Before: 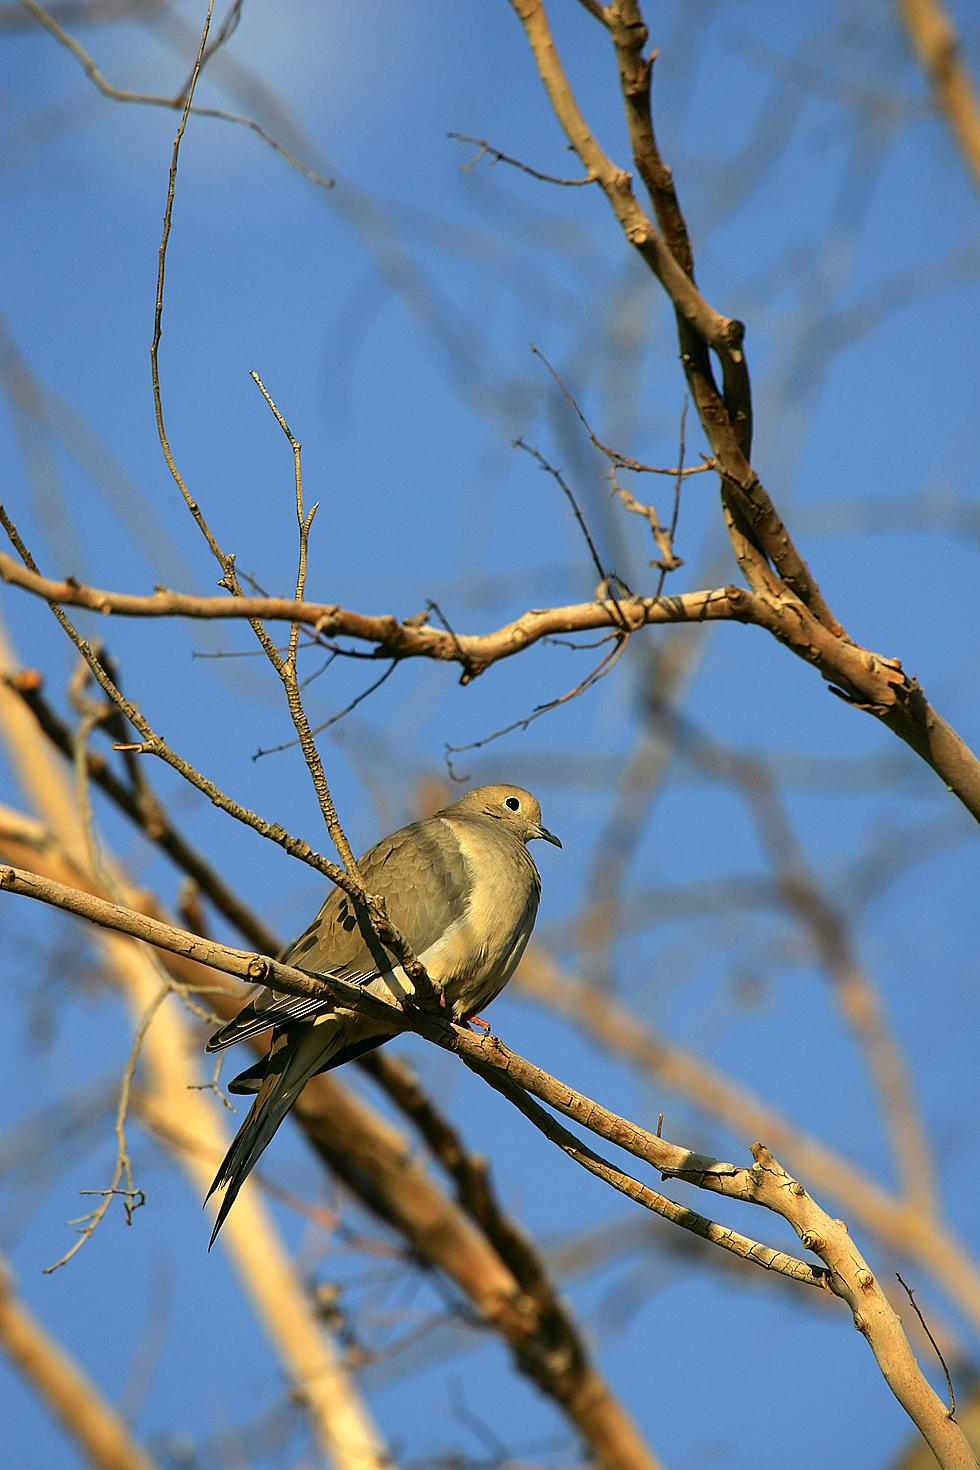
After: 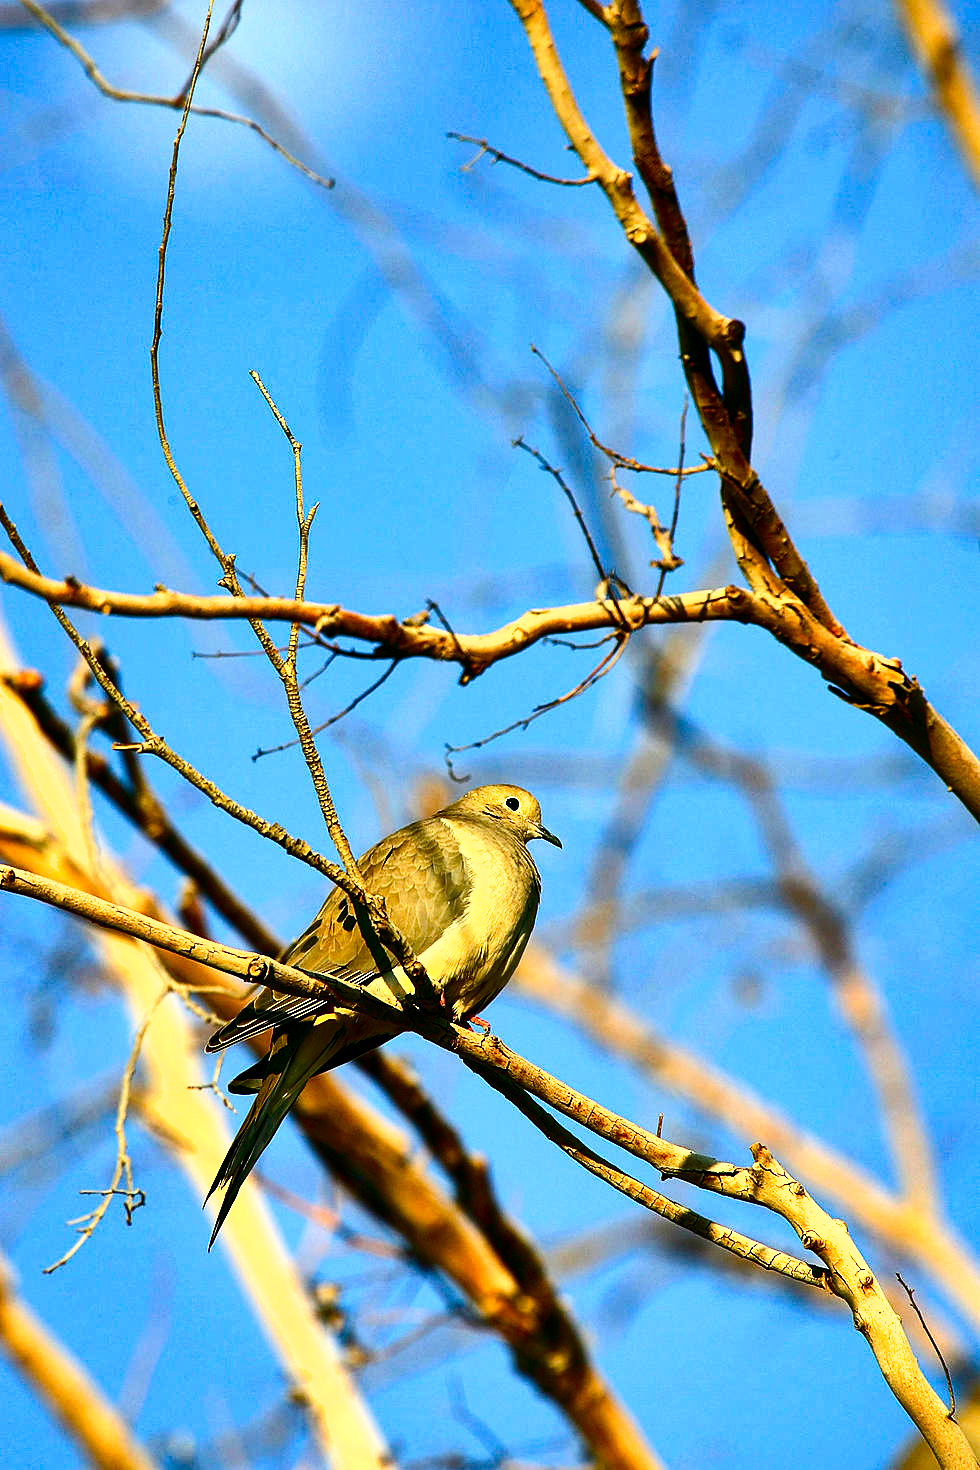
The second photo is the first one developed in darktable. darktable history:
exposure: black level correction 0, exposure 0.703 EV, compensate highlight preservation false
shadows and highlights: shadows 59.4, soften with gaussian
color balance rgb: global offset › luminance -0.362%, perceptual saturation grading › global saturation 23.153%, perceptual saturation grading › highlights -23.405%, perceptual saturation grading › mid-tones 24.564%, perceptual saturation grading › shadows 40.071%, perceptual brilliance grading › global brilliance 9.198%, perceptual brilliance grading › shadows 15.16%
contrast brightness saturation: contrast 0.236, brightness -0.233, saturation 0.148
